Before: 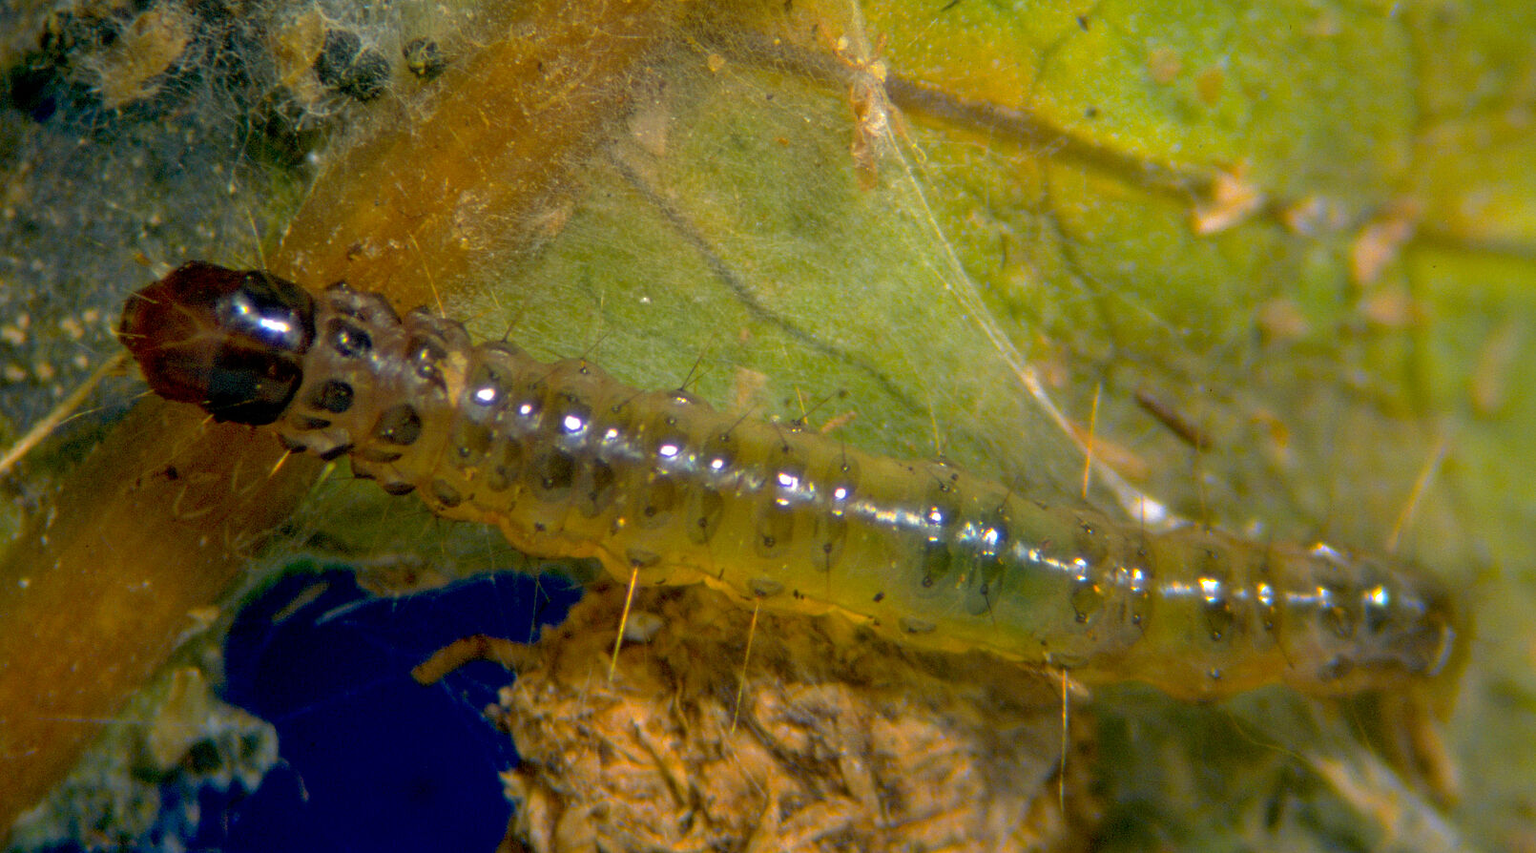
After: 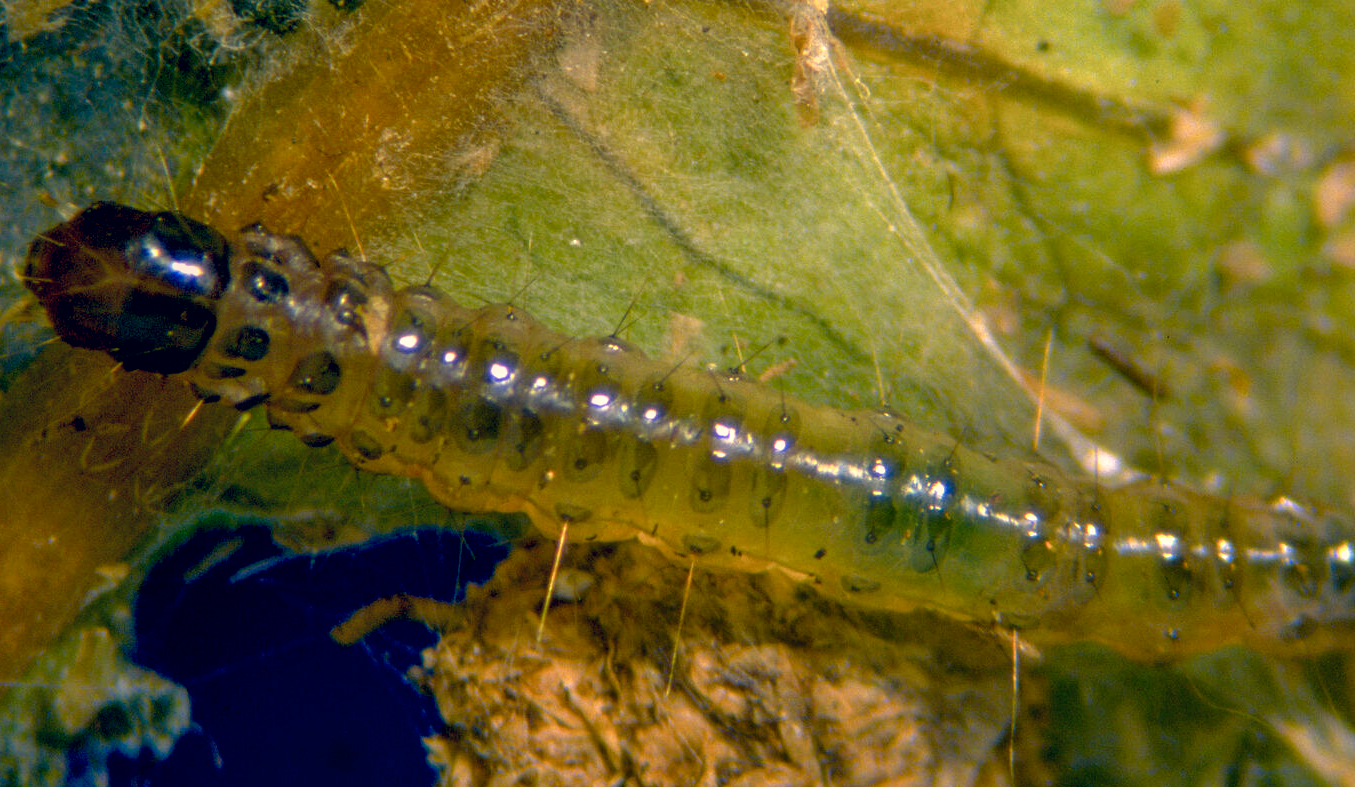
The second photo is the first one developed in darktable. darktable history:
local contrast: on, module defaults
shadows and highlights: shadows -1.41, highlights 40.86
crop: left 6.311%, top 8.109%, right 9.524%, bottom 3.821%
color balance rgb: perceptual saturation grading › global saturation 20%, perceptual saturation grading › highlights -50.117%, perceptual saturation grading › shadows 31.118%
color correction: highlights a* 10.32, highlights b* 14.65, shadows a* -9.94, shadows b* -15.01
